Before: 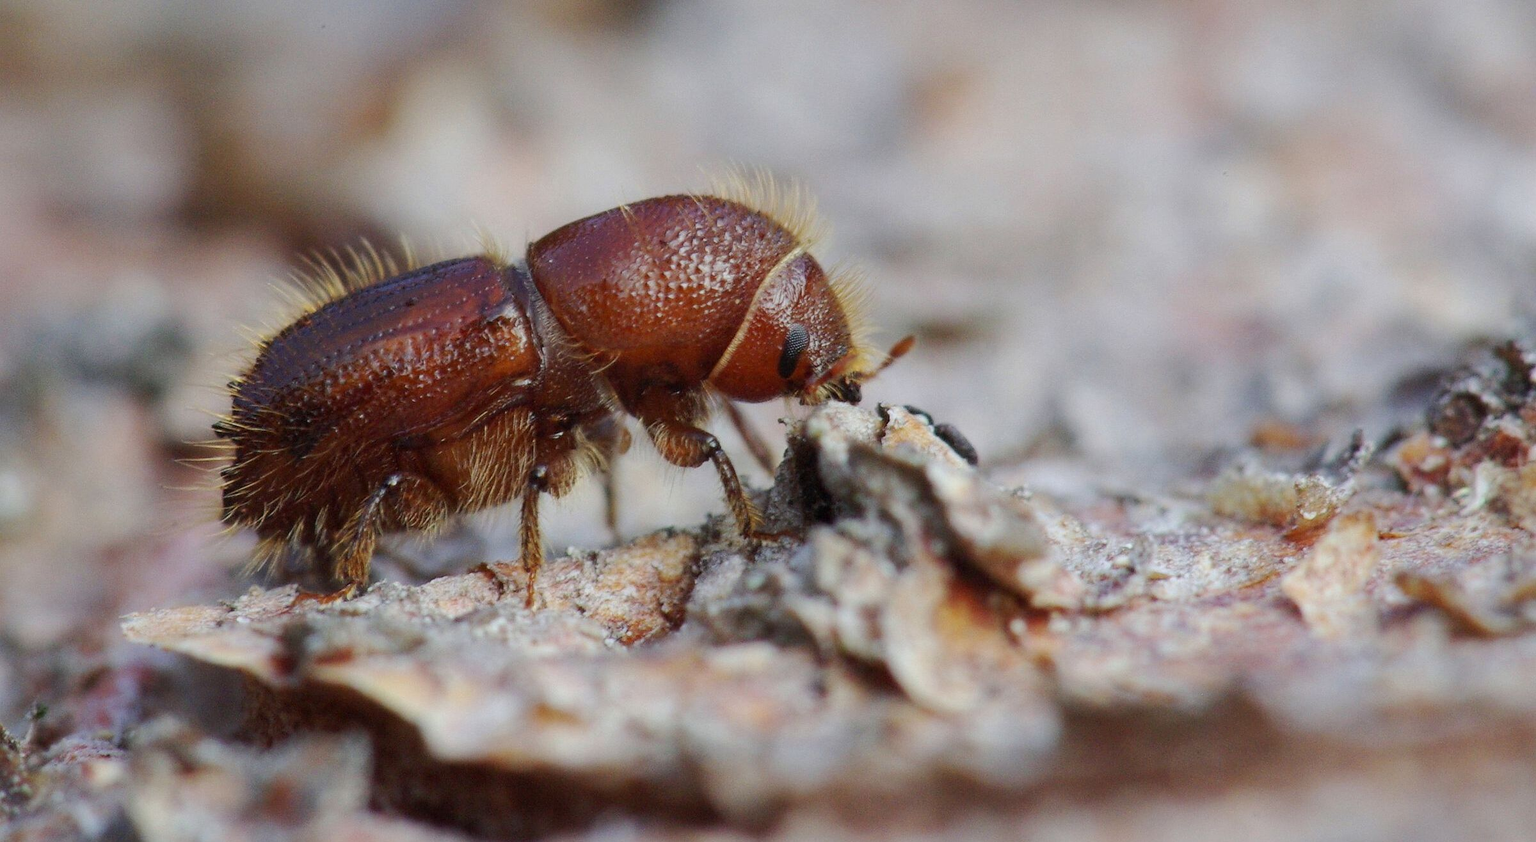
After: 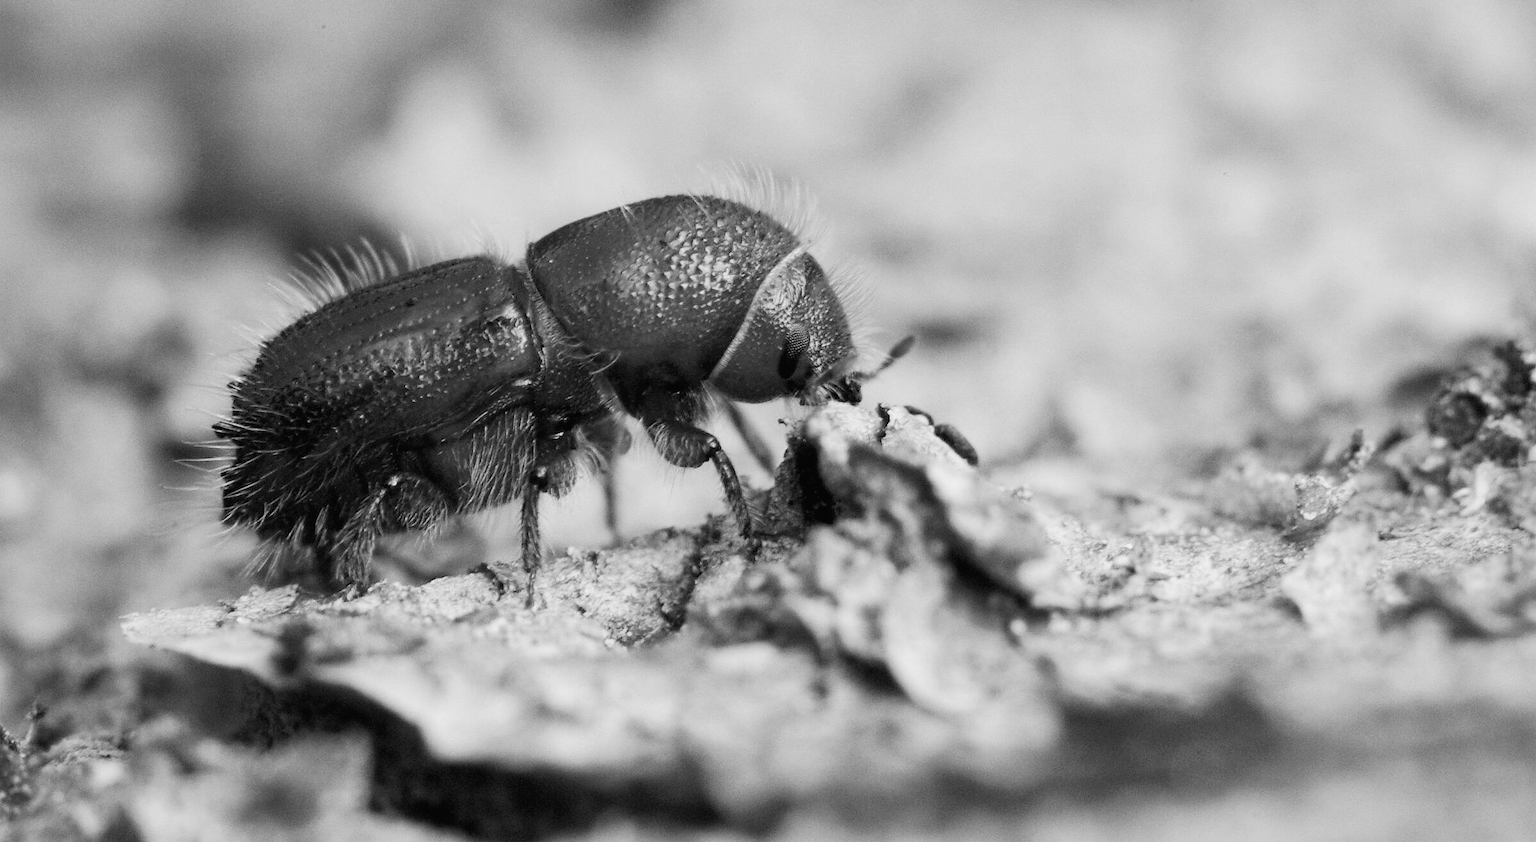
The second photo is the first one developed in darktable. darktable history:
monochrome: on, module defaults
tone curve: curves: ch0 [(0, 0.013) (0.054, 0.018) (0.205, 0.191) (0.289, 0.292) (0.39, 0.424) (0.493, 0.551) (0.647, 0.752) (0.796, 0.887) (1, 0.998)]; ch1 [(0, 0) (0.371, 0.339) (0.477, 0.452) (0.494, 0.495) (0.501, 0.501) (0.51, 0.516) (0.54, 0.557) (0.572, 0.605) (0.625, 0.687) (0.774, 0.841) (1, 1)]; ch2 [(0, 0) (0.32, 0.281) (0.403, 0.399) (0.441, 0.428) (0.47, 0.469) (0.498, 0.496) (0.524, 0.543) (0.551, 0.579) (0.633, 0.665) (0.7, 0.711) (1, 1)], color space Lab, independent channels, preserve colors none
